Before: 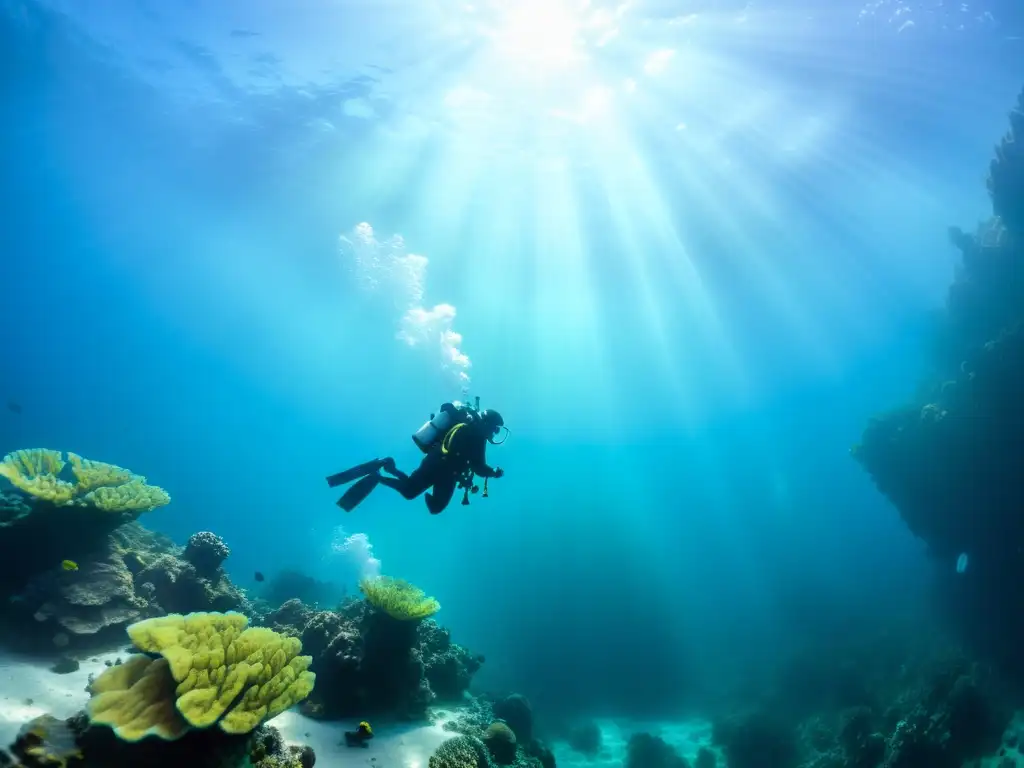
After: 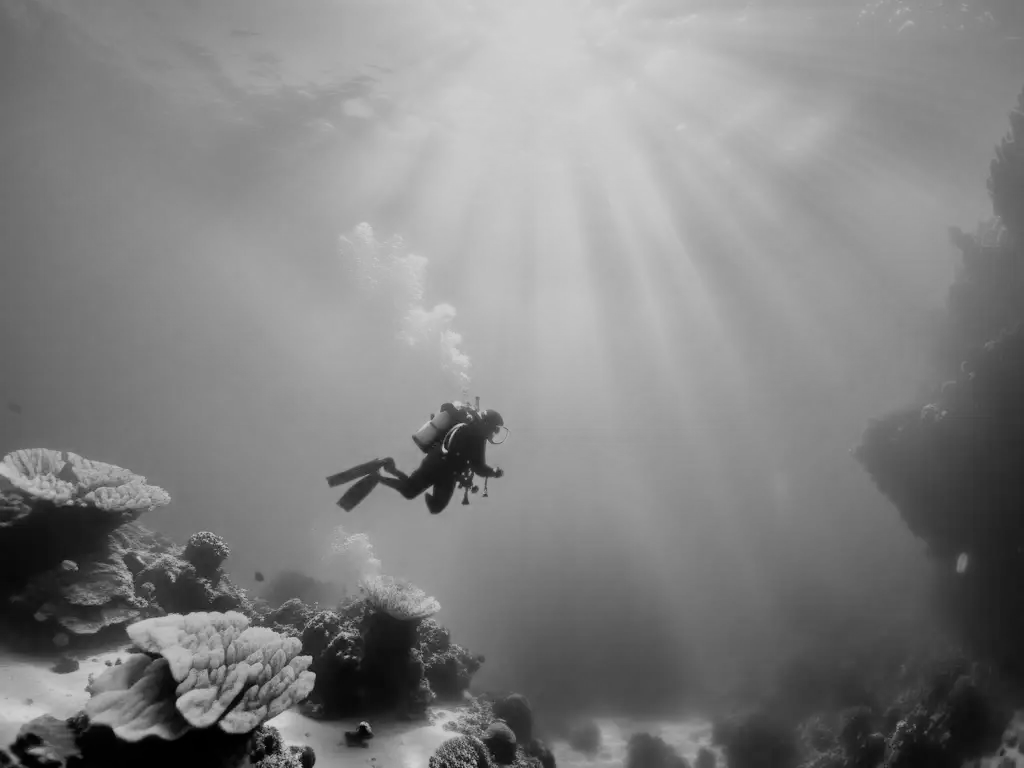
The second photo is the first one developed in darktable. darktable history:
white balance: red 0.967, blue 1.119, emerald 0.756
filmic rgb: black relative exposure -7.65 EV, white relative exposure 4.56 EV, hardness 3.61, color science v6 (2022)
contrast brightness saturation: saturation -1
